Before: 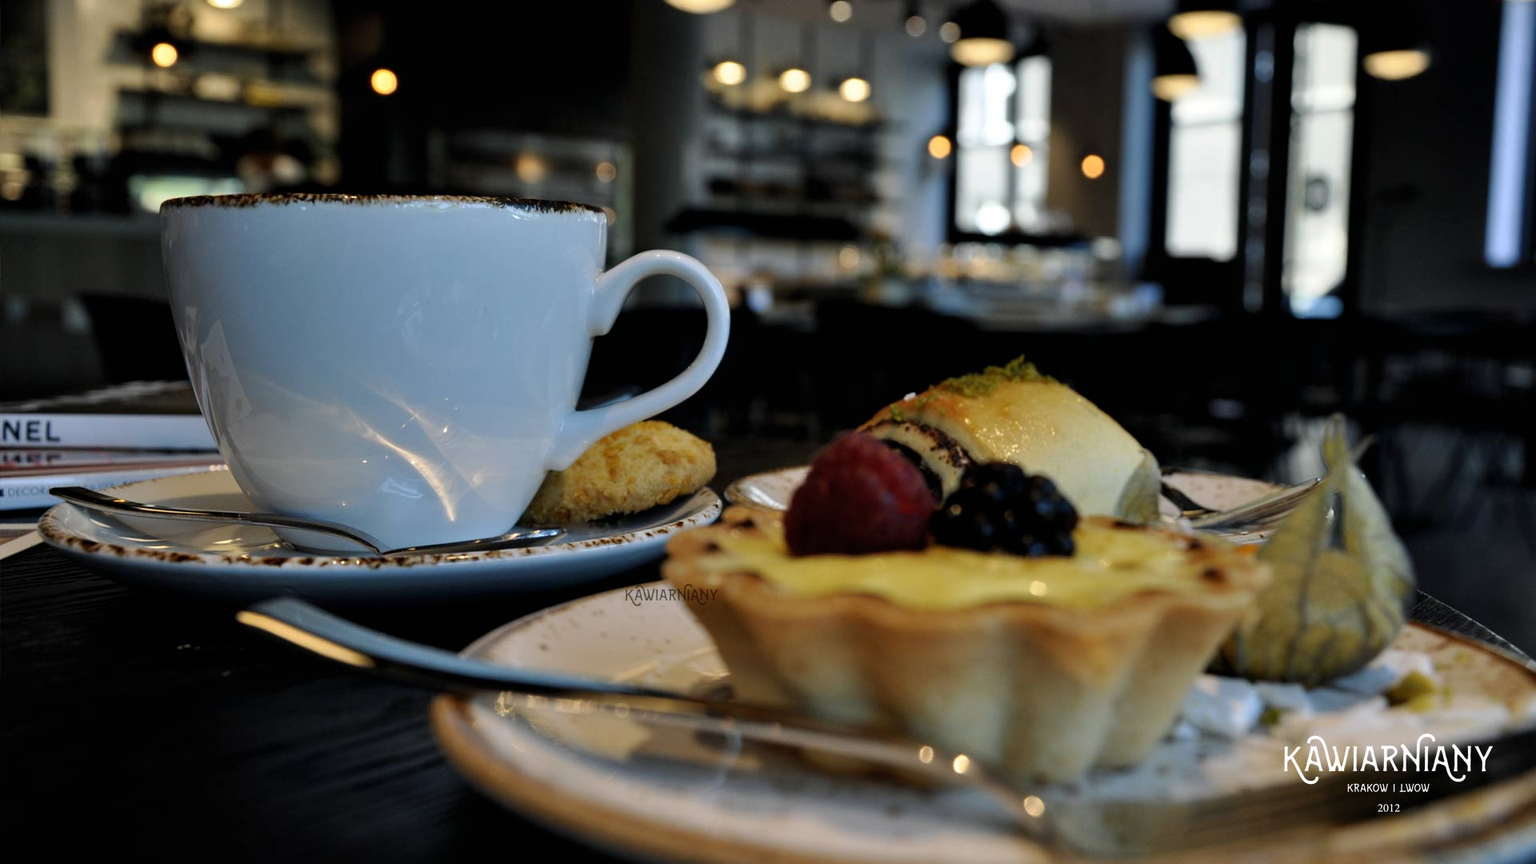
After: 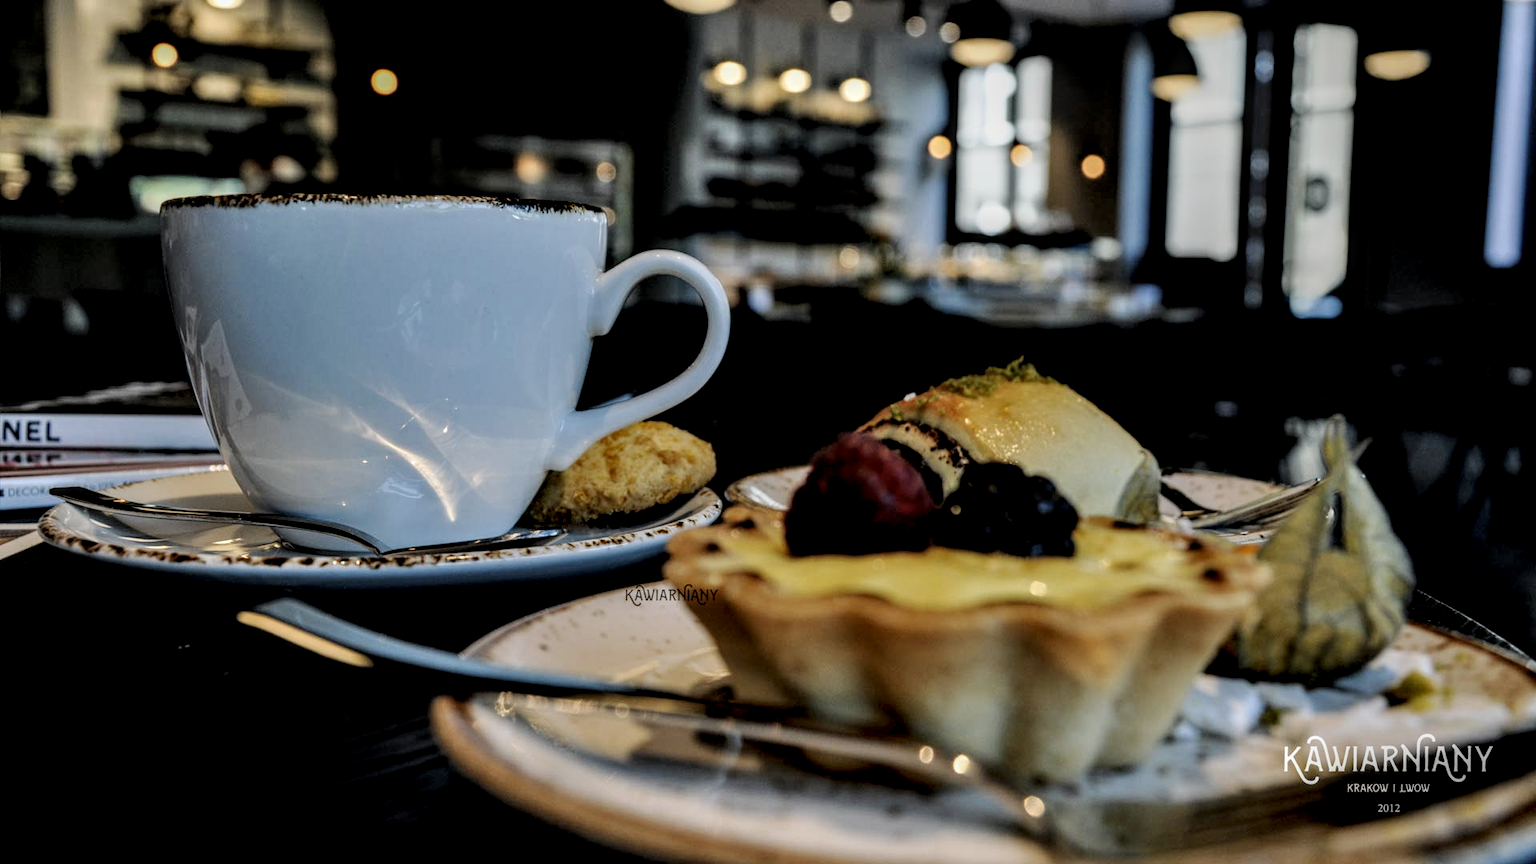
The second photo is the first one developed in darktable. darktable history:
local contrast: highlights 4%, shadows 4%, detail 181%
filmic rgb: black relative exposure -7.36 EV, white relative exposure 5.06 EV, hardness 3.21
